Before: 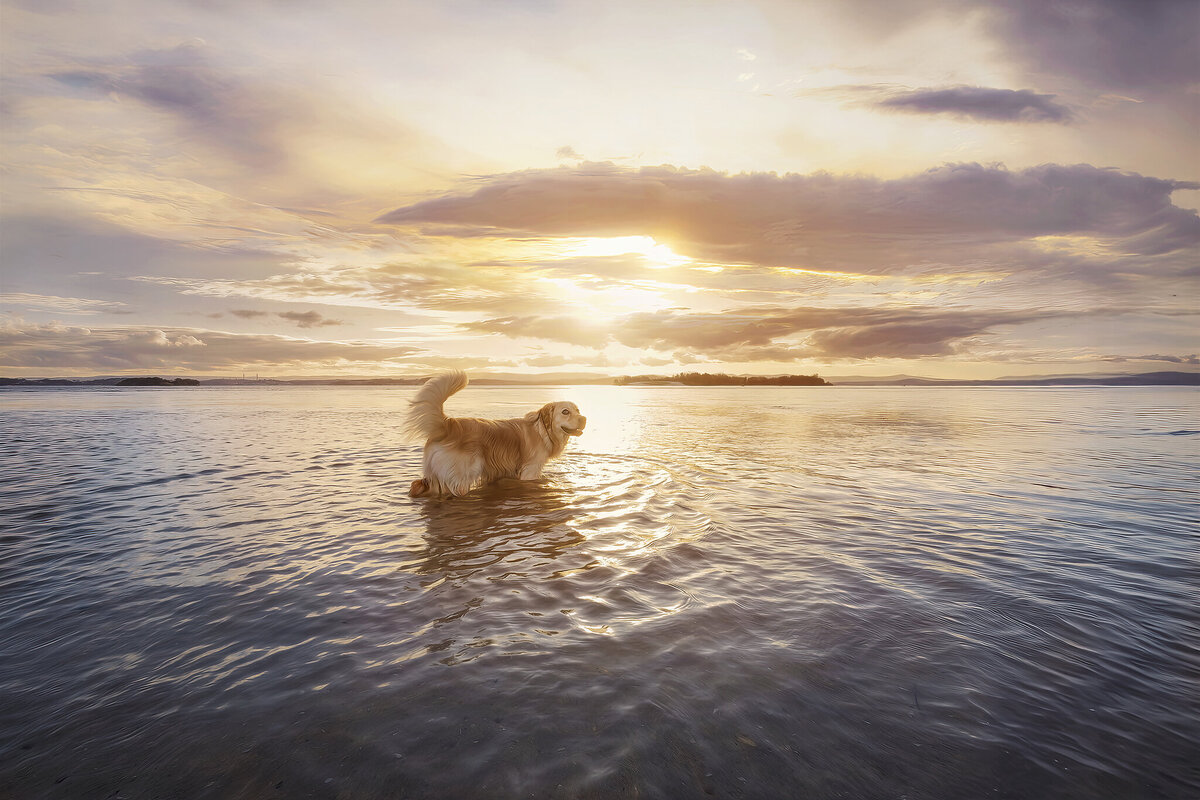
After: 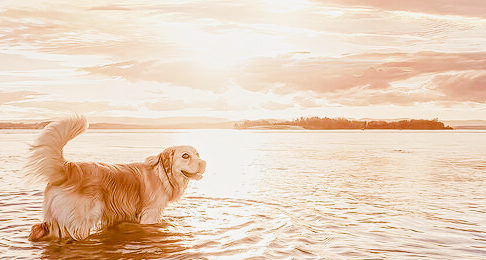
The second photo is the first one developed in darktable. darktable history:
color balance rgb: perceptual saturation grading › global saturation 20%, perceptual saturation grading › highlights -50.118%, perceptual saturation grading › shadows 30.384%, global vibrance 45.446%
exposure: black level correction -0.002, exposure 1.109 EV, compensate exposure bias true, compensate highlight preservation false
crop: left 31.694%, top 32.065%, right 27.743%, bottom 35.326%
contrast equalizer: y [[0.5, 0.5, 0.5, 0.539, 0.64, 0.611], [0.5 ×6], [0.5 ×6], [0 ×6], [0 ×6]]
filmic rgb: black relative exposure -7.65 EV, white relative exposure 4.56 EV, hardness 3.61, color science v4 (2020)
shadows and highlights: shadows 43.3, highlights 8.37
